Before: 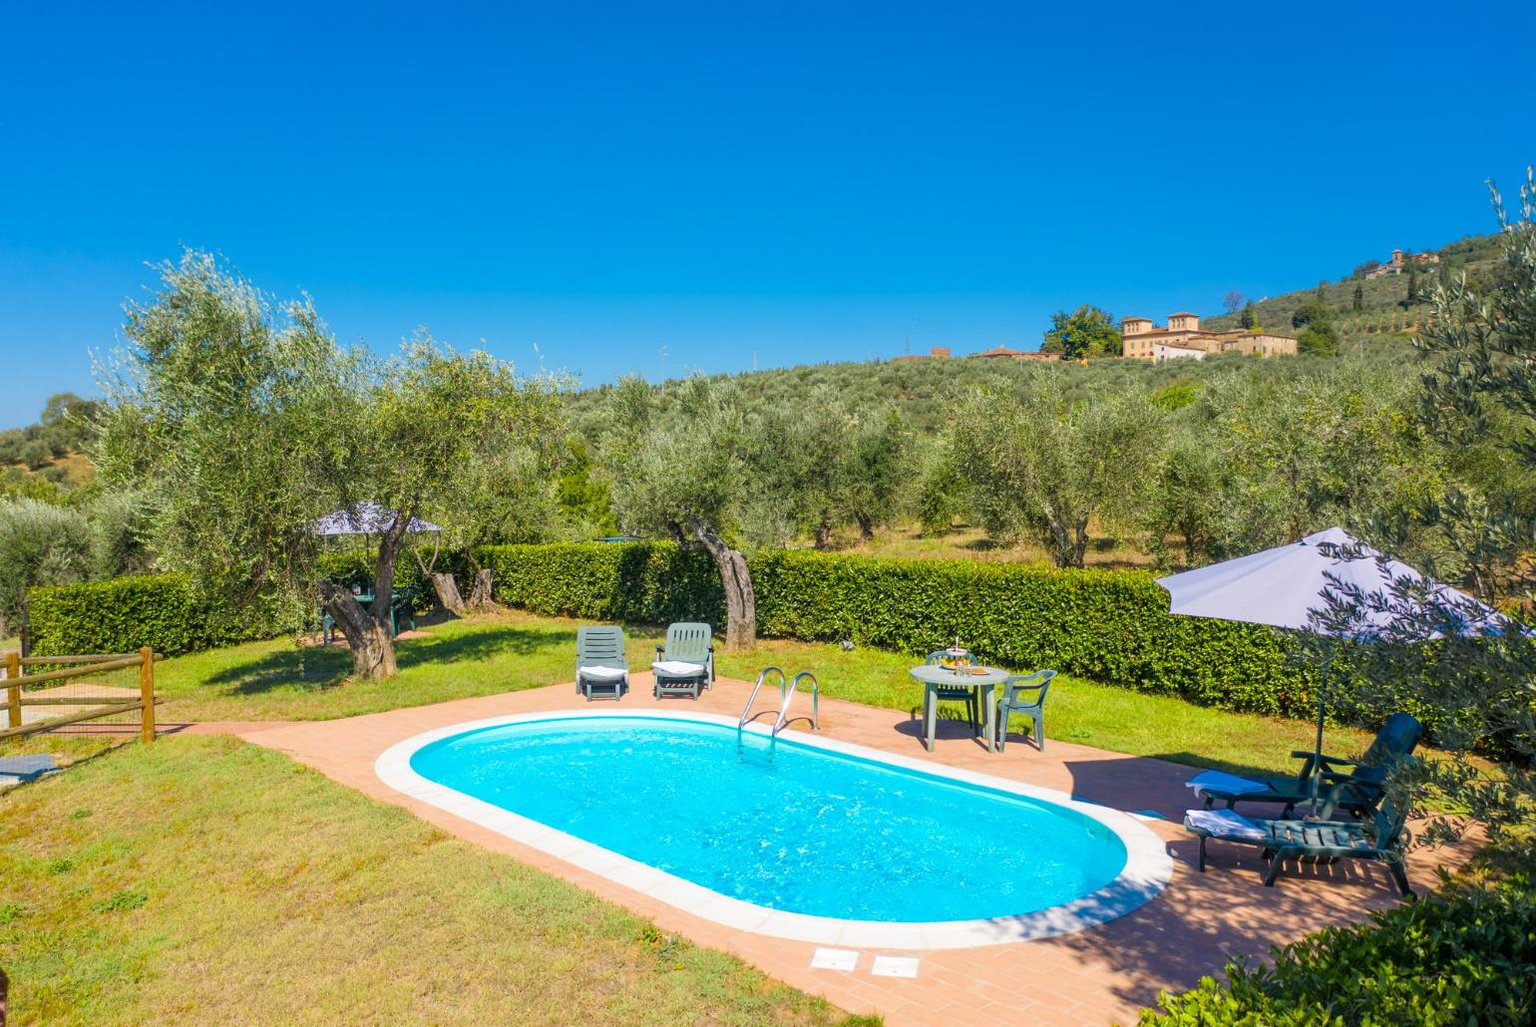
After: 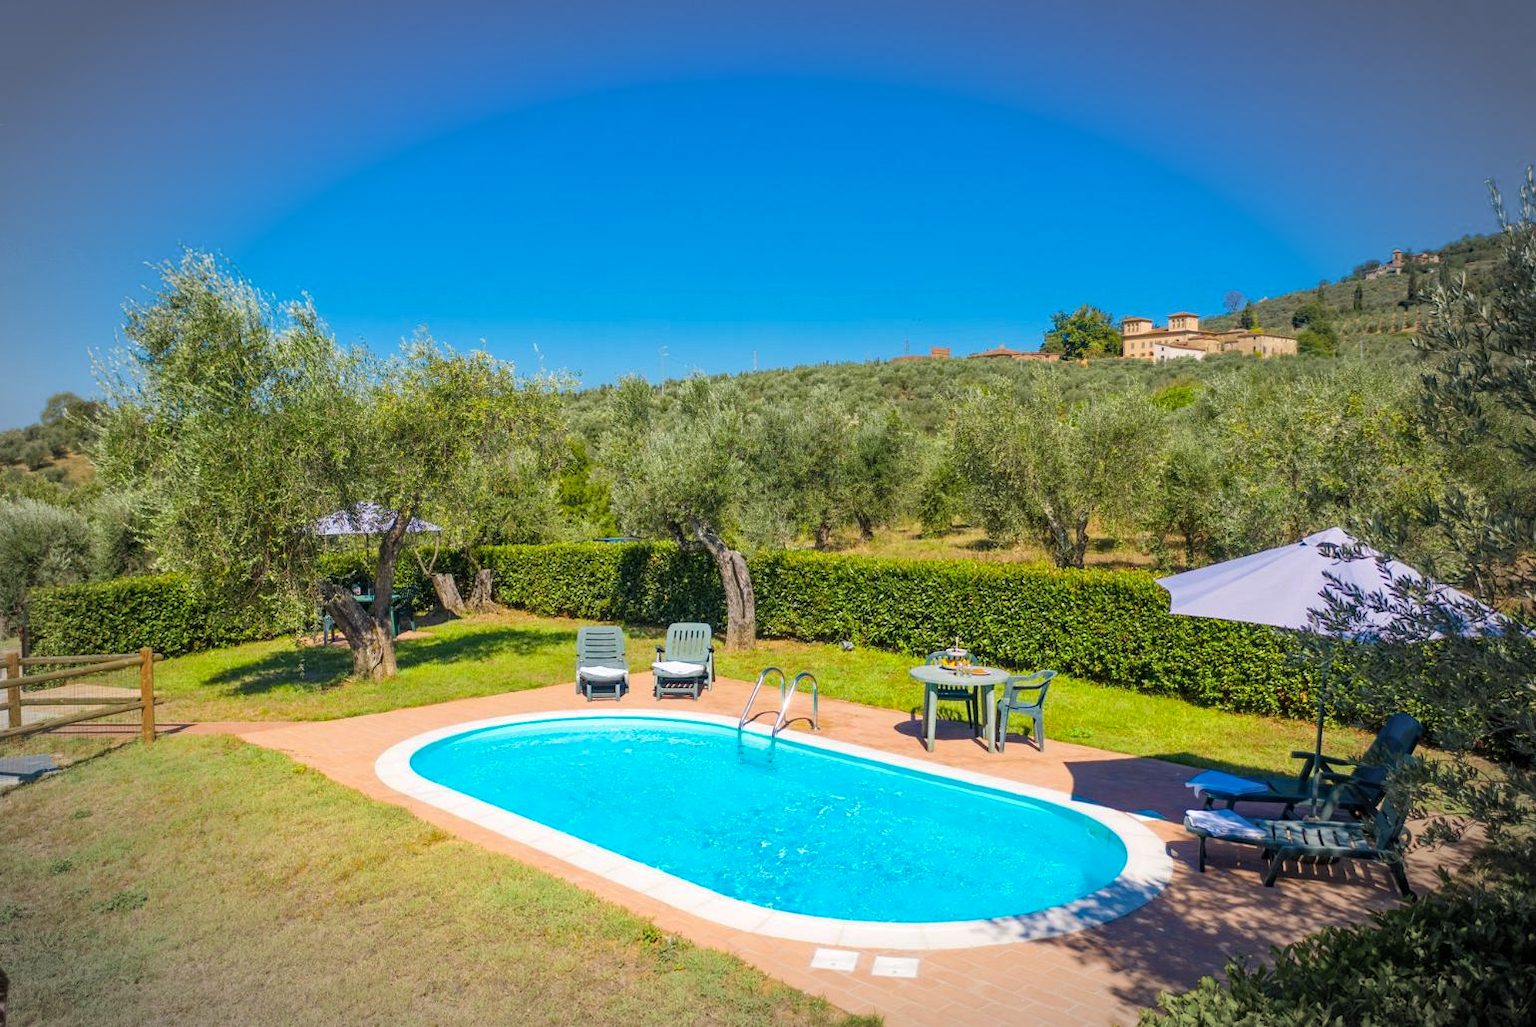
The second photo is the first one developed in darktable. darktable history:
white balance: emerald 1
vignetting: fall-off start 79.43%, saturation -0.649, width/height ratio 1.327, unbound false
haze removal: compatibility mode true, adaptive false
